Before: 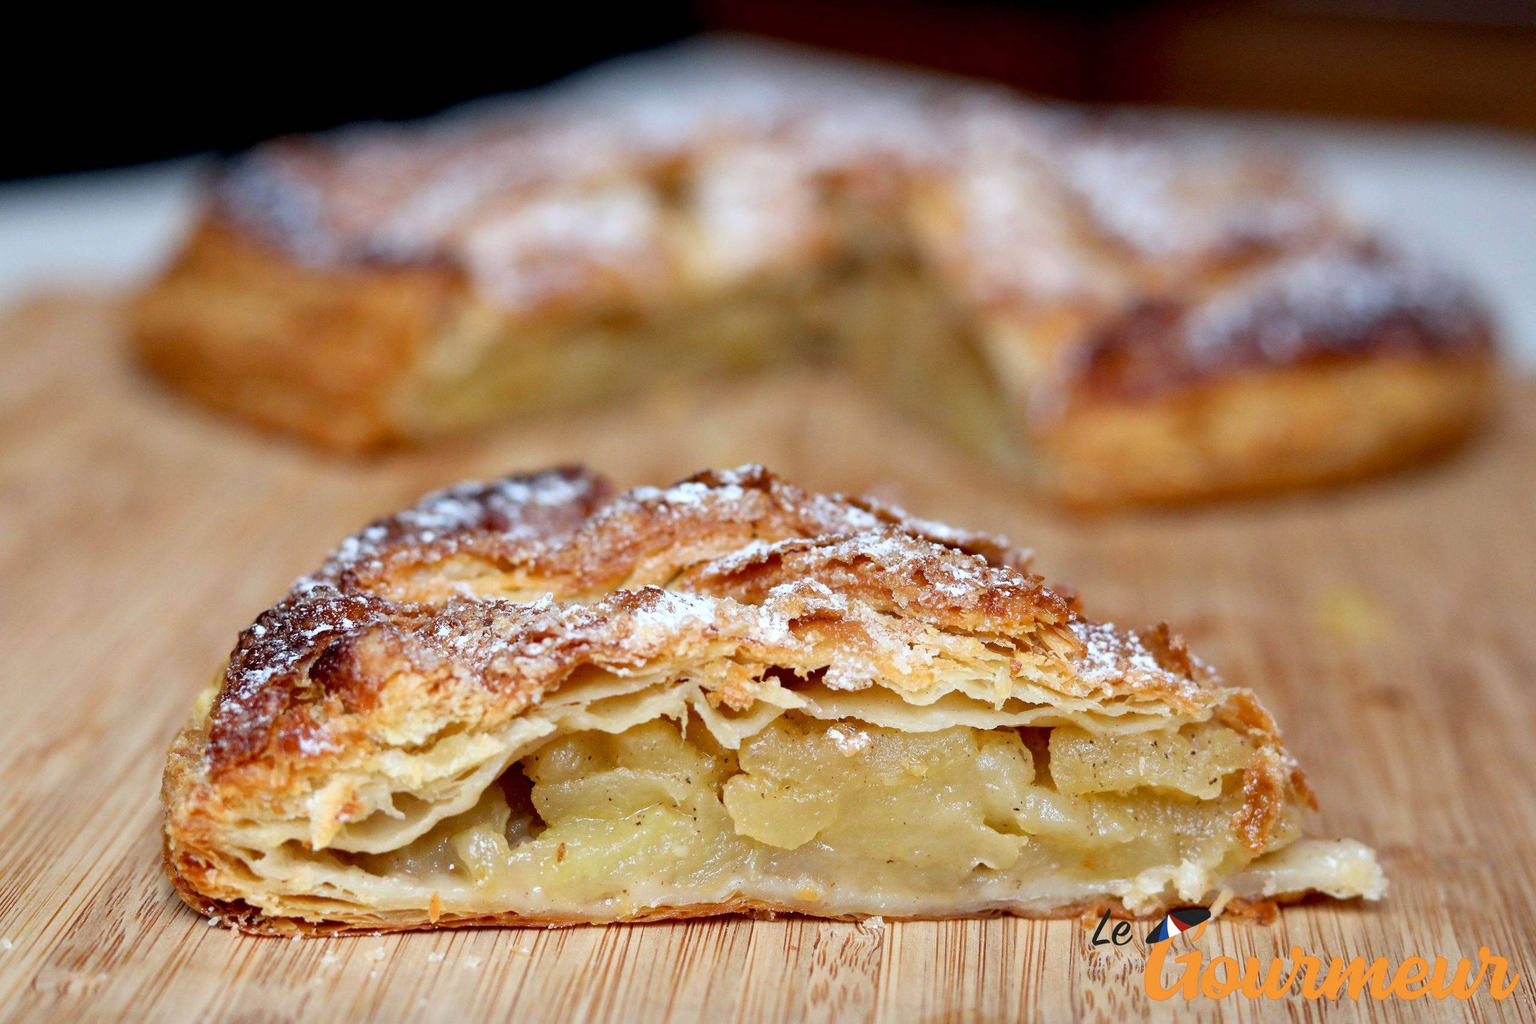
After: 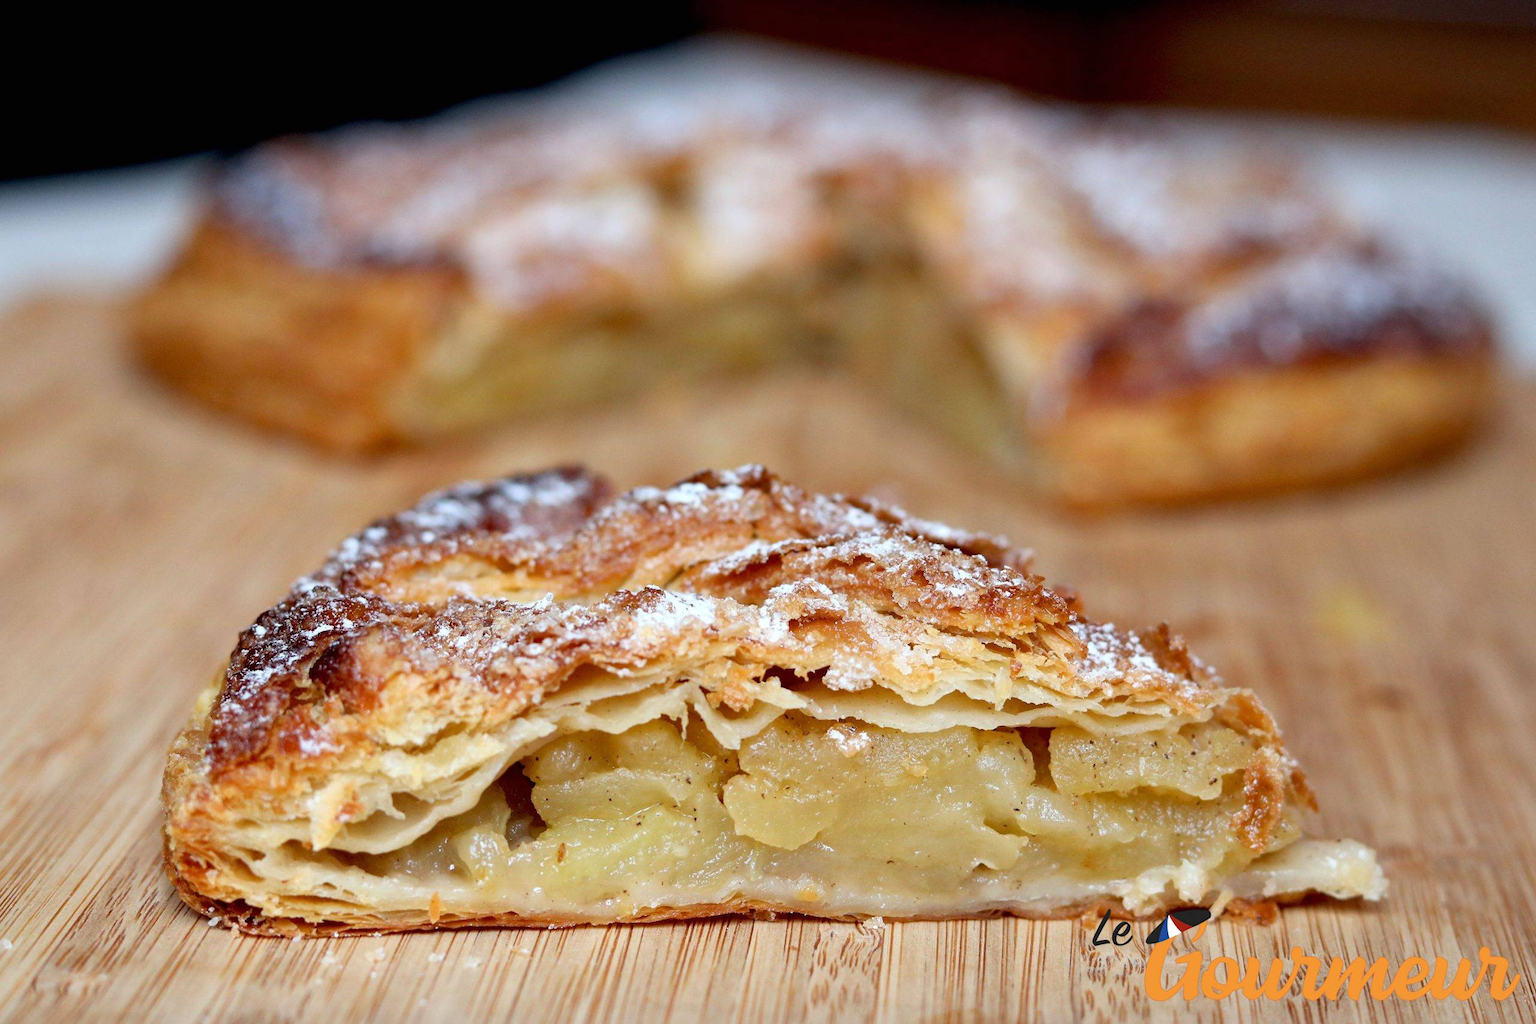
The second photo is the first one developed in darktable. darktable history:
rotate and perspective: automatic cropping off
exposure: black level correction 0, compensate exposure bias true, compensate highlight preservation false
